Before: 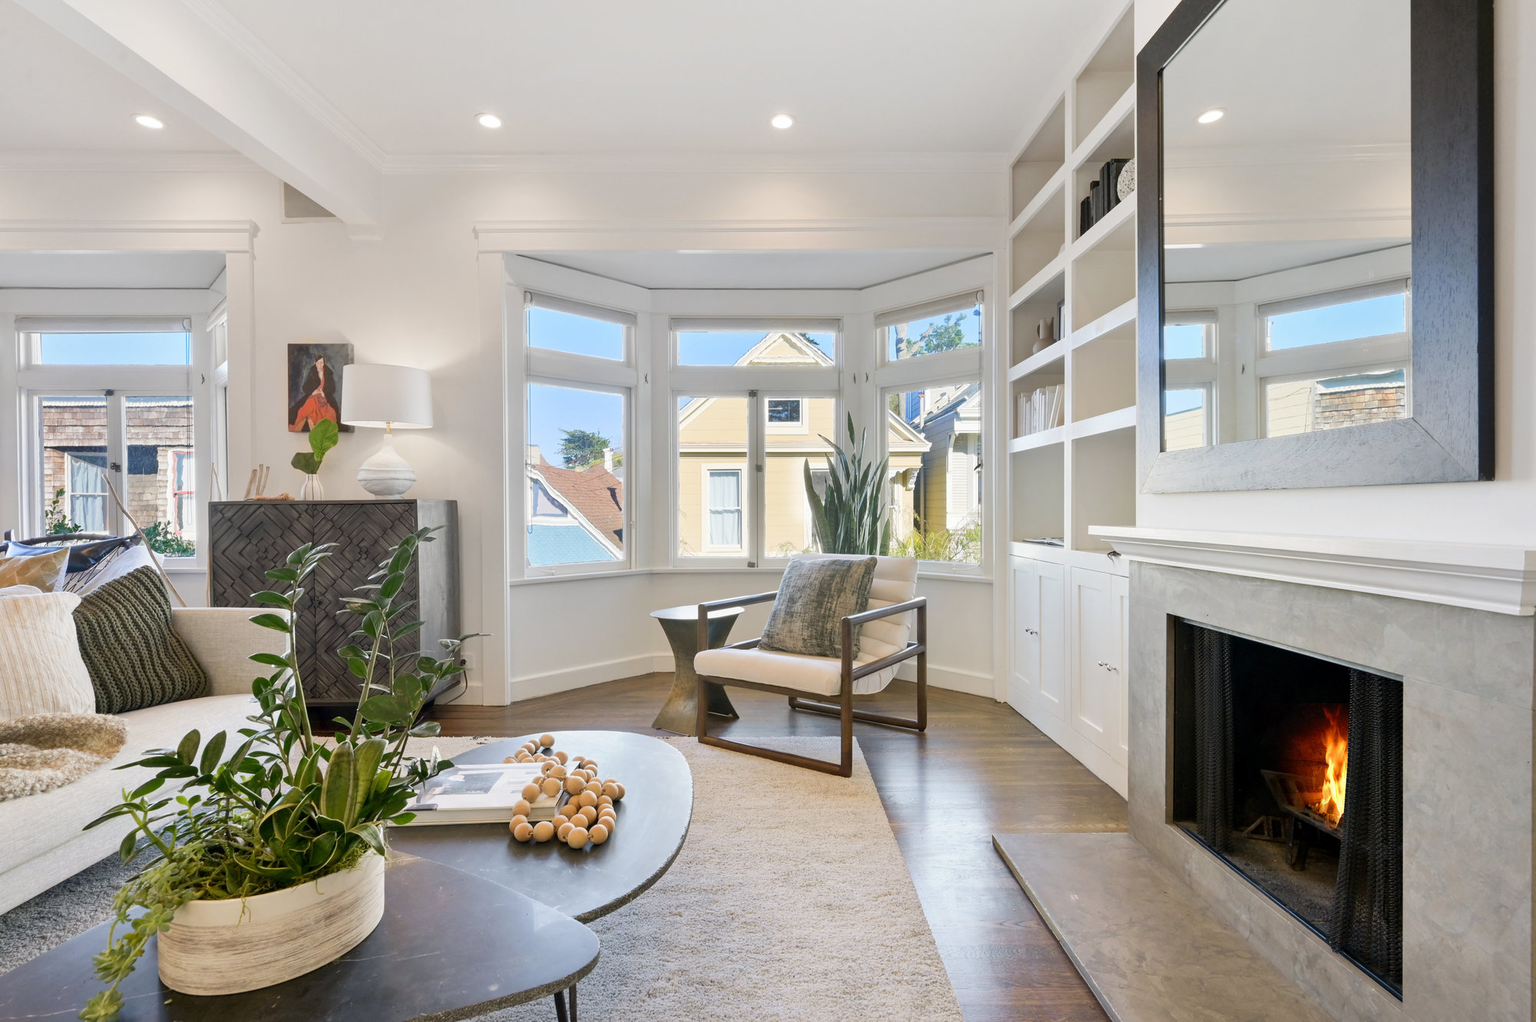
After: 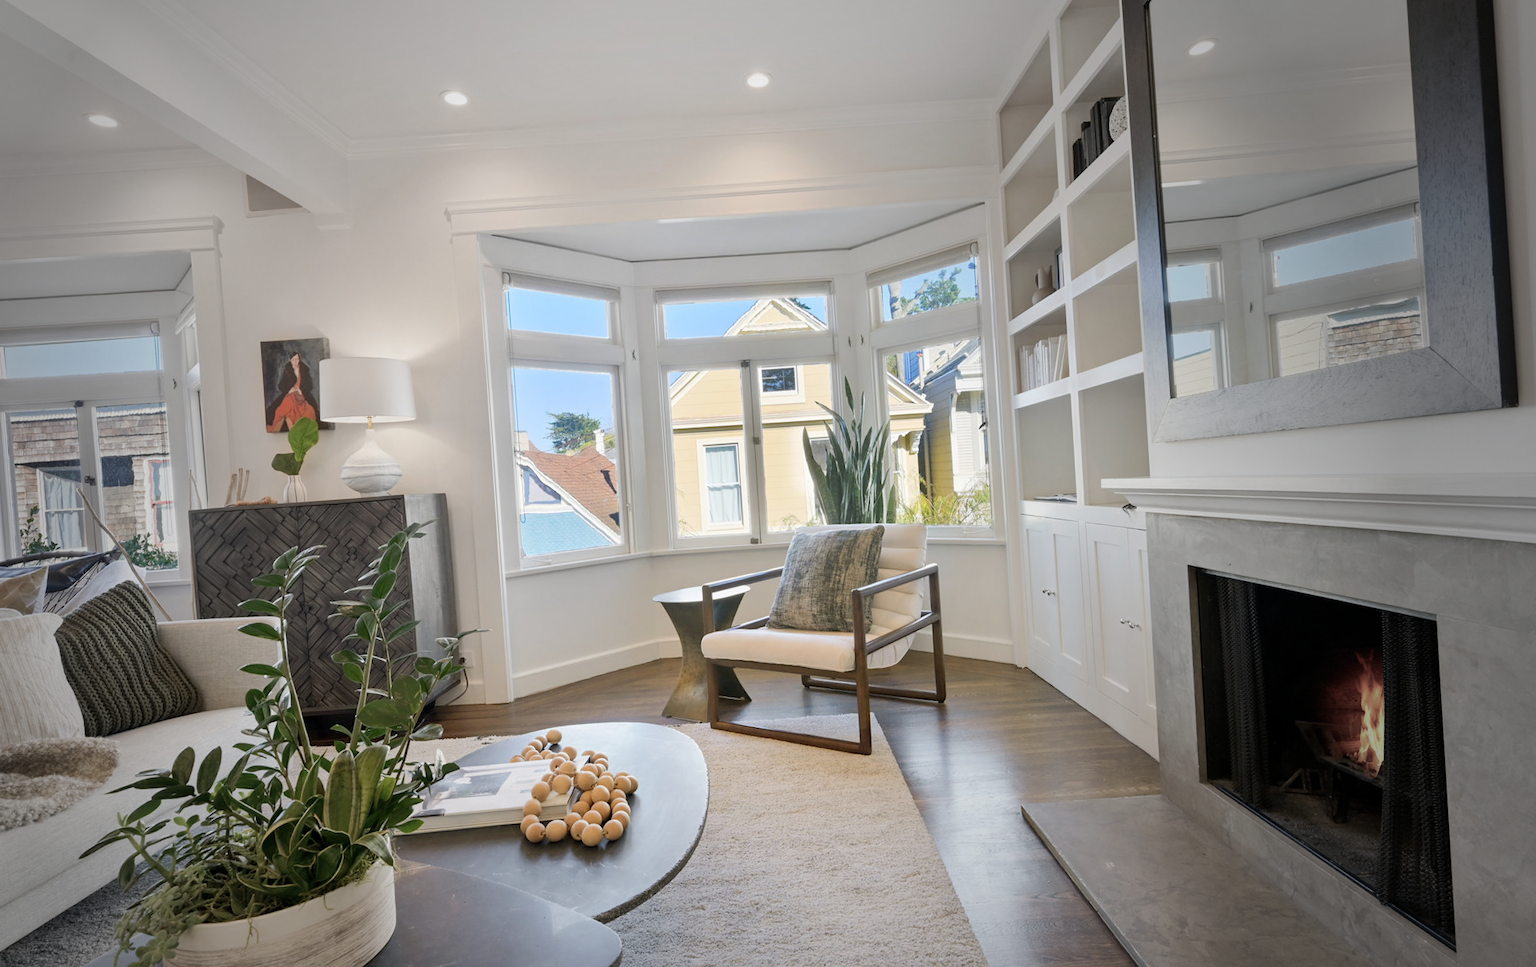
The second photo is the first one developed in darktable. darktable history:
rotate and perspective: rotation -3.52°, crop left 0.036, crop right 0.964, crop top 0.081, crop bottom 0.919
vignetting: fall-off start 33.76%, fall-off radius 64.94%, brightness -0.575, center (-0.12, -0.002), width/height ratio 0.959
